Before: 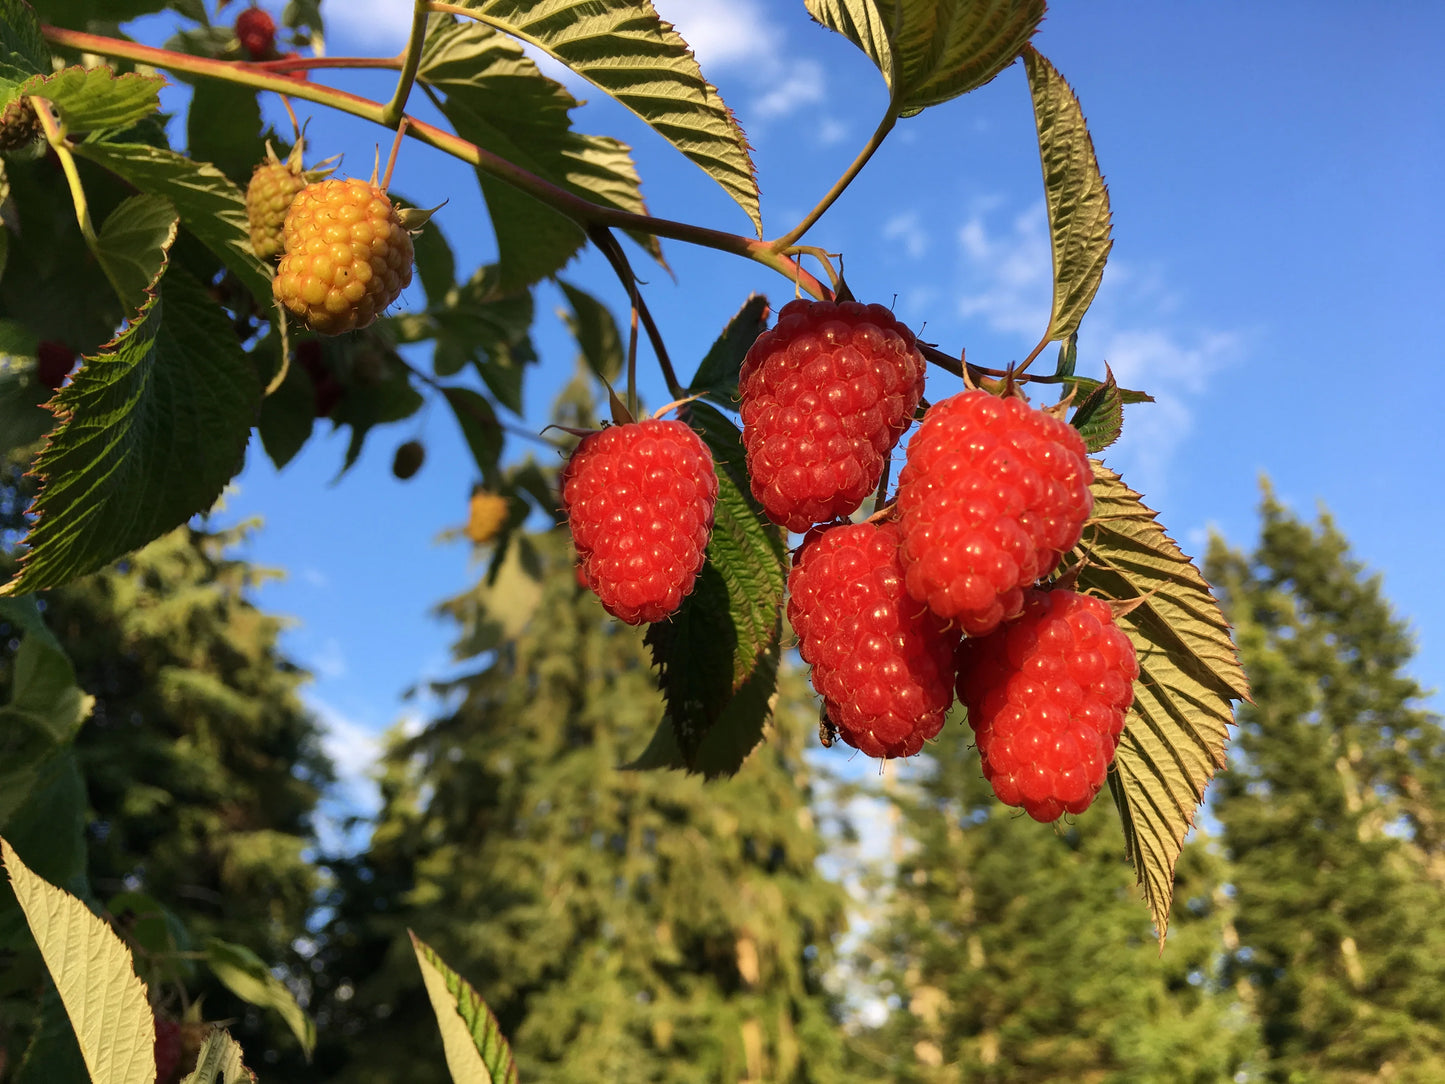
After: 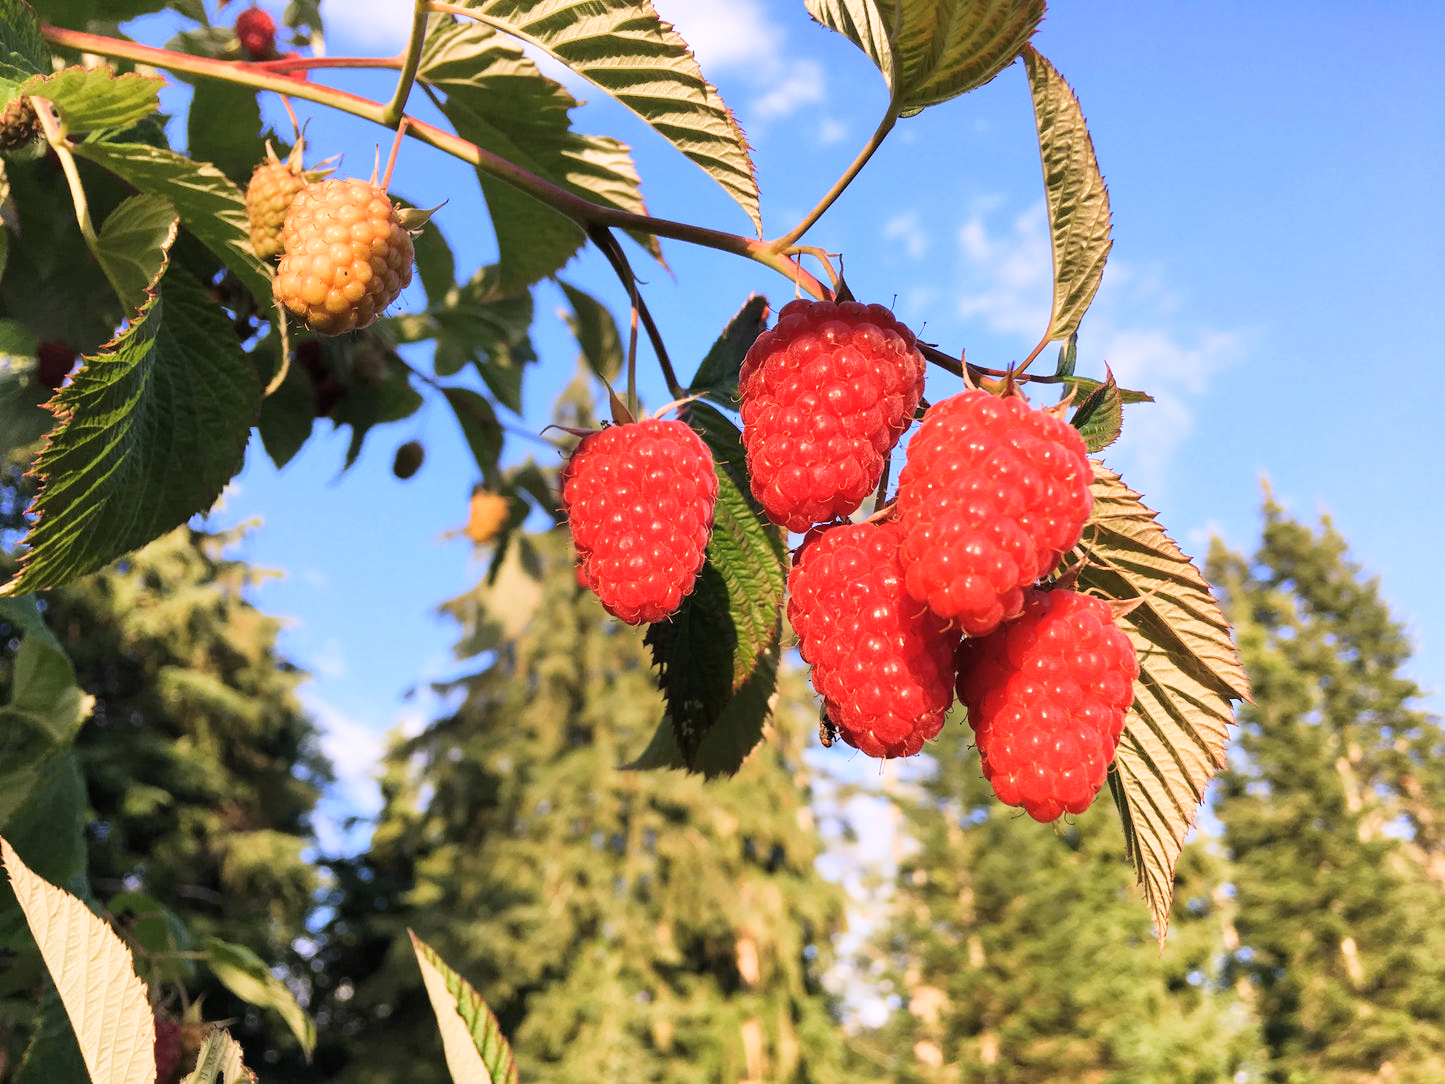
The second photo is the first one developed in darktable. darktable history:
exposure: black level correction -0.002, exposure 1.115 EV, compensate highlight preservation false
tone equalizer: on, module defaults
white balance: red 1.066, blue 1.119
filmic rgb: middle gray luminance 18.42%, black relative exposure -9 EV, white relative exposure 3.75 EV, threshold 6 EV, target black luminance 0%, hardness 4.85, latitude 67.35%, contrast 0.955, highlights saturation mix 20%, shadows ↔ highlights balance 21.36%, add noise in highlights 0, preserve chrominance luminance Y, color science v3 (2019), use custom middle-gray values true, iterations of high-quality reconstruction 0, contrast in highlights soft, enable highlight reconstruction true
